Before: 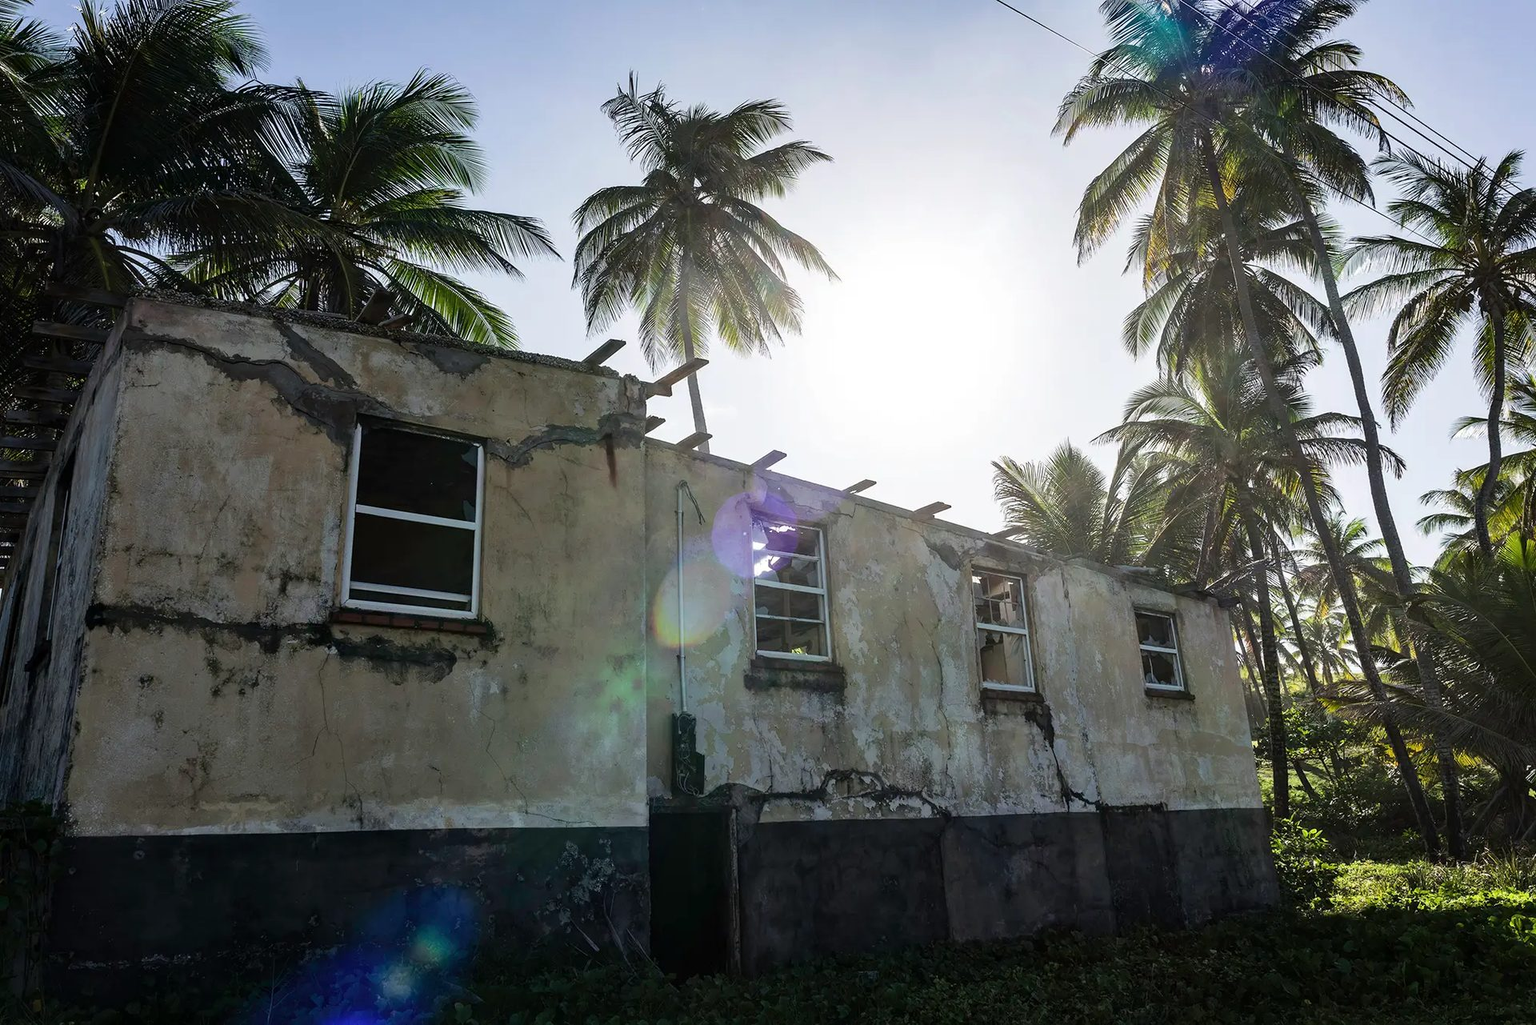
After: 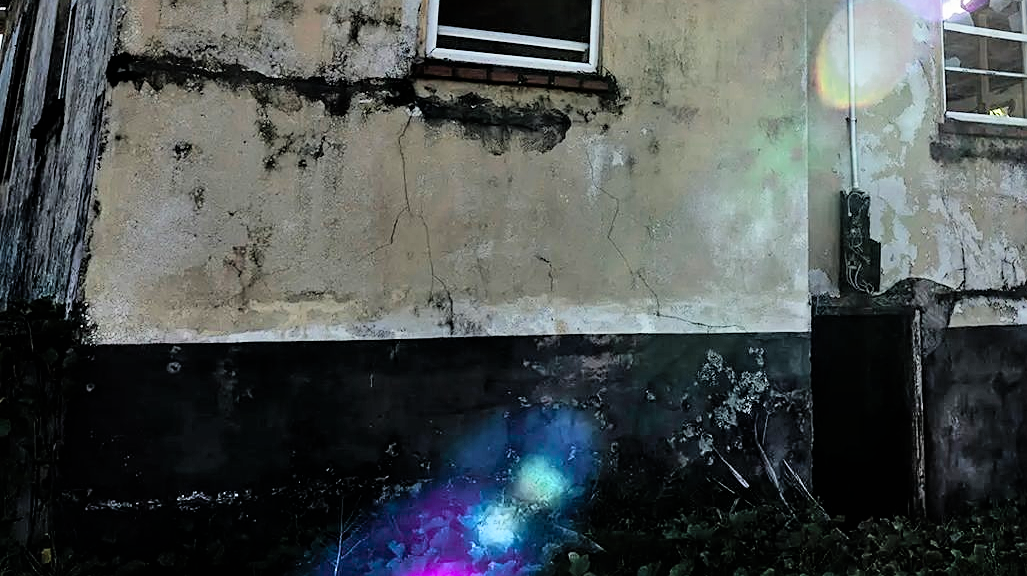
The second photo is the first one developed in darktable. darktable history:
exposure: black level correction 0, exposure 1.2 EV, compensate highlight preservation false
filmic rgb: black relative exposure -7.75 EV, white relative exposure 4.44 EV, hardness 3.75, latitude 49.55%, contrast 1.1, iterations of high-quality reconstruction 0
shadows and highlights: soften with gaussian
crop and rotate: top 54.813%, right 46.472%, bottom 0.22%
sharpen: on, module defaults
color zones: curves: ch0 [(0.018, 0.548) (0.197, 0.654) (0.425, 0.447) (0.605, 0.658) (0.732, 0.579)]; ch1 [(0.105, 0.531) (0.224, 0.531) (0.386, 0.39) (0.618, 0.456) (0.732, 0.456) (0.956, 0.421)]; ch2 [(0.039, 0.583) (0.215, 0.465) (0.399, 0.544) (0.465, 0.548) (0.614, 0.447) (0.724, 0.43) (0.882, 0.623) (0.956, 0.632)]
